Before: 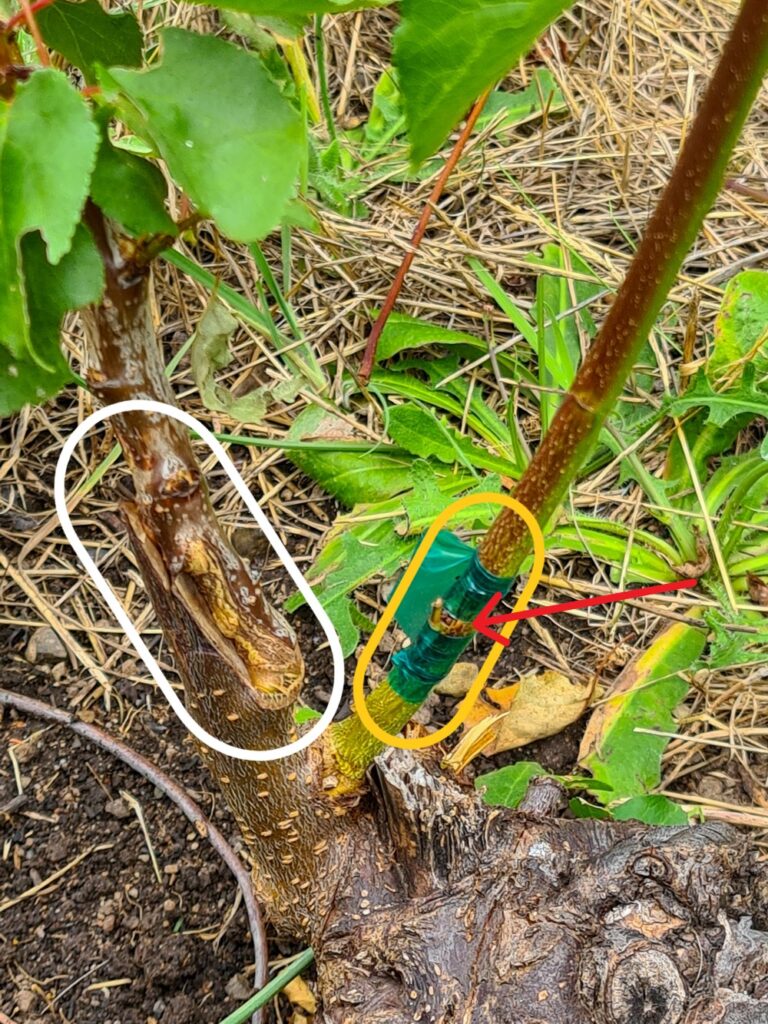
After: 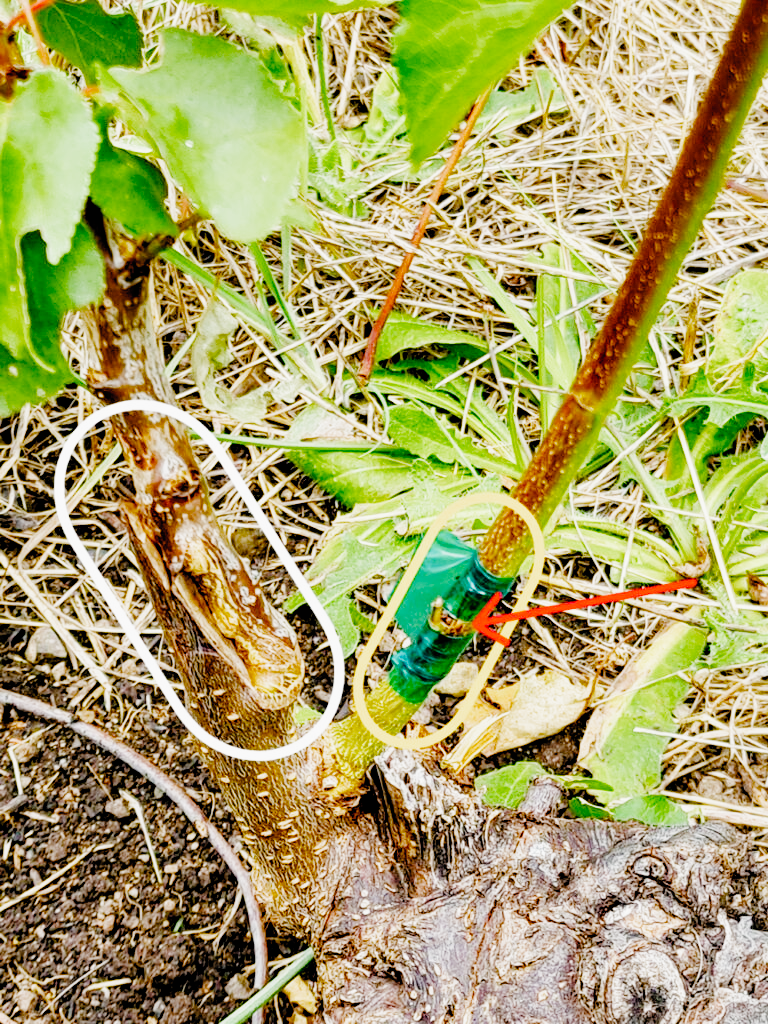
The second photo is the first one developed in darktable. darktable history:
color balance rgb: linear chroma grading › global chroma 8.12%, perceptual saturation grading › global saturation 9.07%, perceptual saturation grading › highlights -13.84%, perceptual saturation grading › mid-tones 14.88%, perceptual saturation grading › shadows 22.8%, perceptual brilliance grading › highlights 2.61%, global vibrance 12.07%
filmic rgb: black relative exposure -2.85 EV, white relative exposure 4.56 EV, hardness 1.77, contrast 1.25, preserve chrominance no, color science v5 (2021)
exposure: black level correction 0, exposure 1.198 EV, compensate exposure bias true, compensate highlight preservation false
